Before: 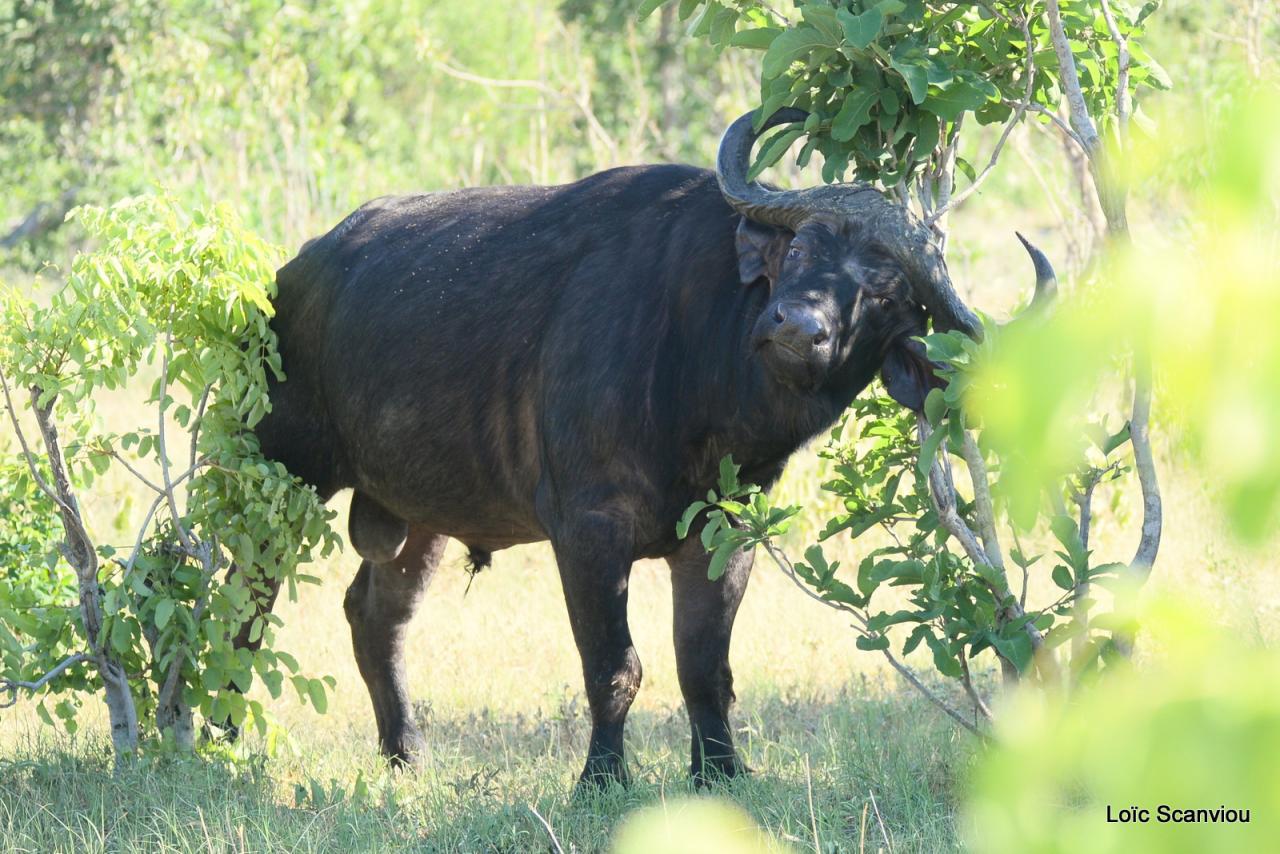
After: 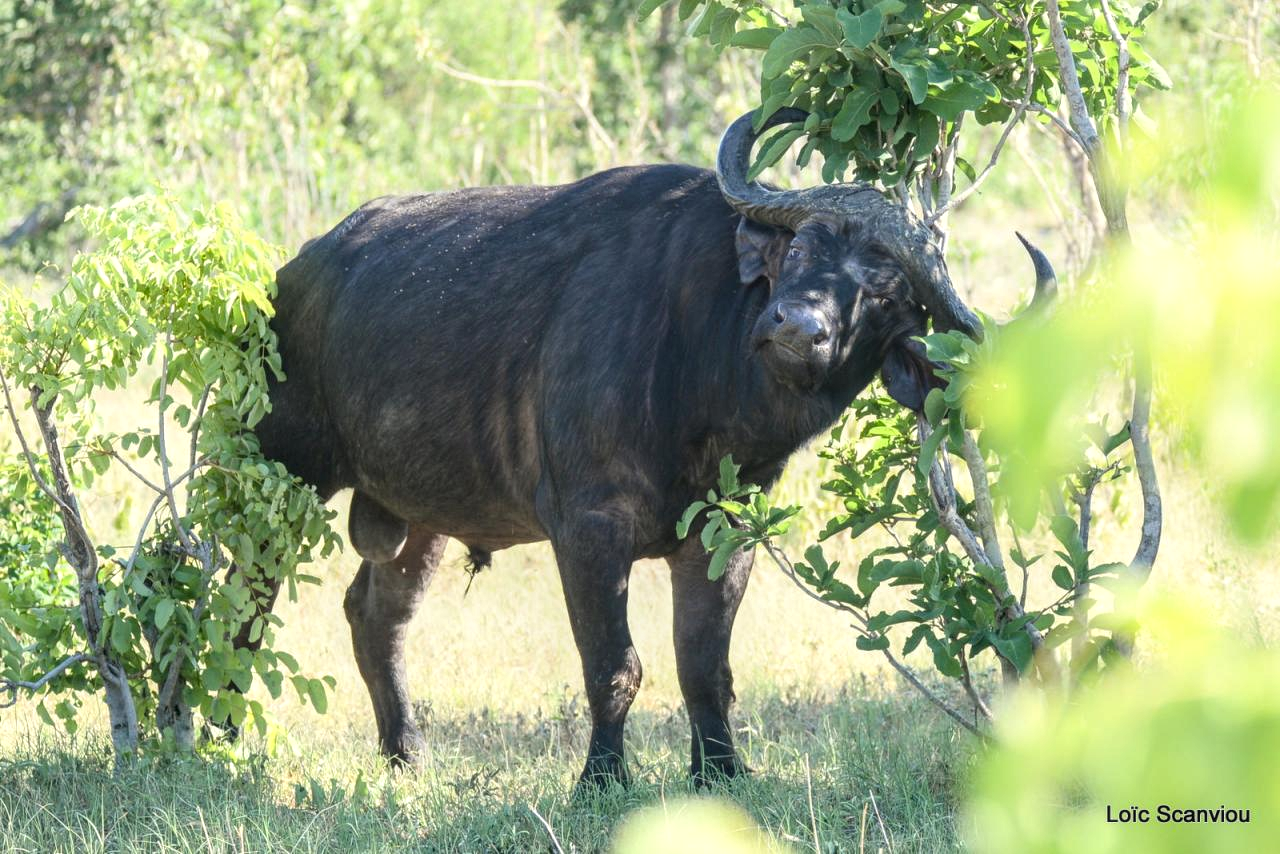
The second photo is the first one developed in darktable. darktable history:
local contrast: highlights 61%, detail 143%, midtone range 0.422
